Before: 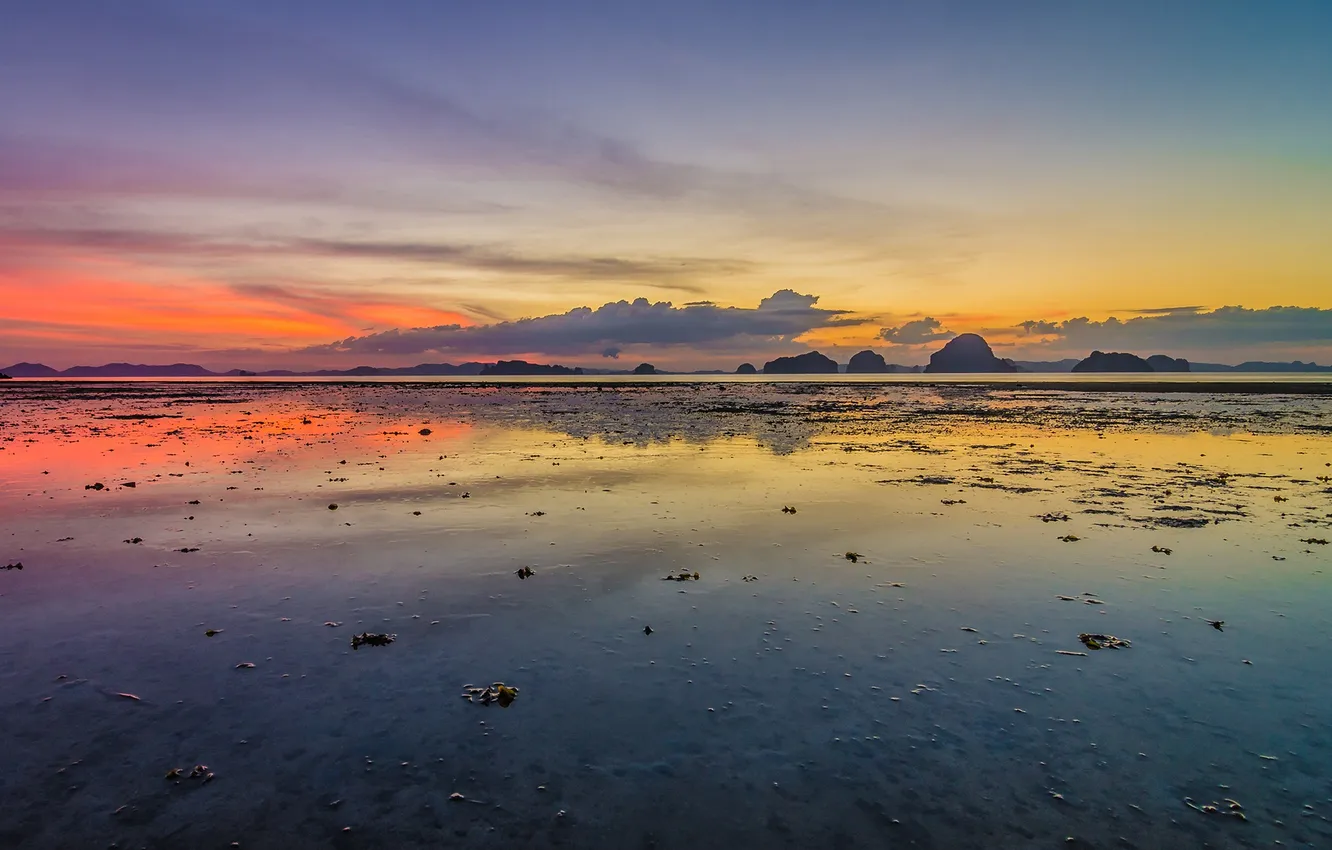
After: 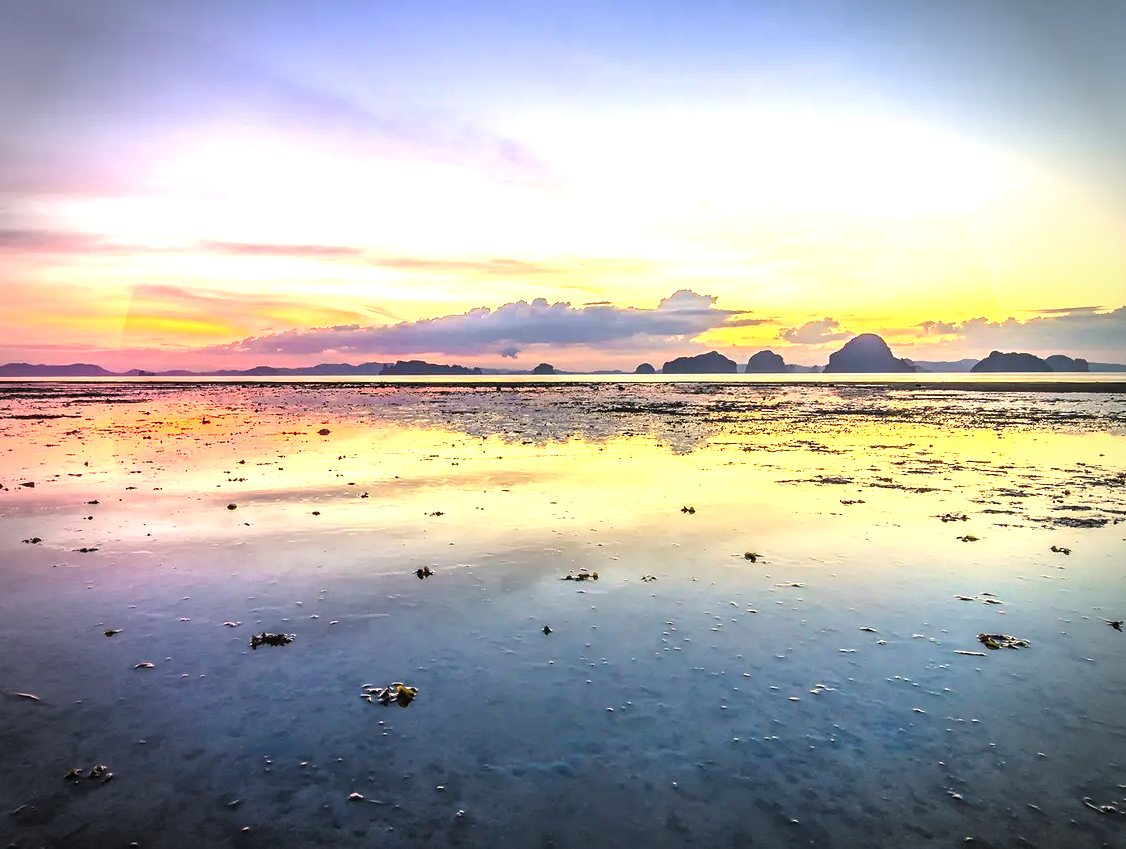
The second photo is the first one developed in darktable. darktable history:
exposure: black level correction 0, exposure 1.2 EV, compensate highlight preservation false
vignetting: fall-off radius 31.13%, unbound false
levels: black 8.56%, levels [0, 0.476, 0.951]
crop: left 7.596%, right 7.836%
tone equalizer: -8 EV -0.442 EV, -7 EV -0.378 EV, -6 EV -0.334 EV, -5 EV -0.207 EV, -3 EV 0.188 EV, -2 EV 0.303 EV, -1 EV 0.363 EV, +0 EV 0.43 EV, mask exposure compensation -0.502 EV
